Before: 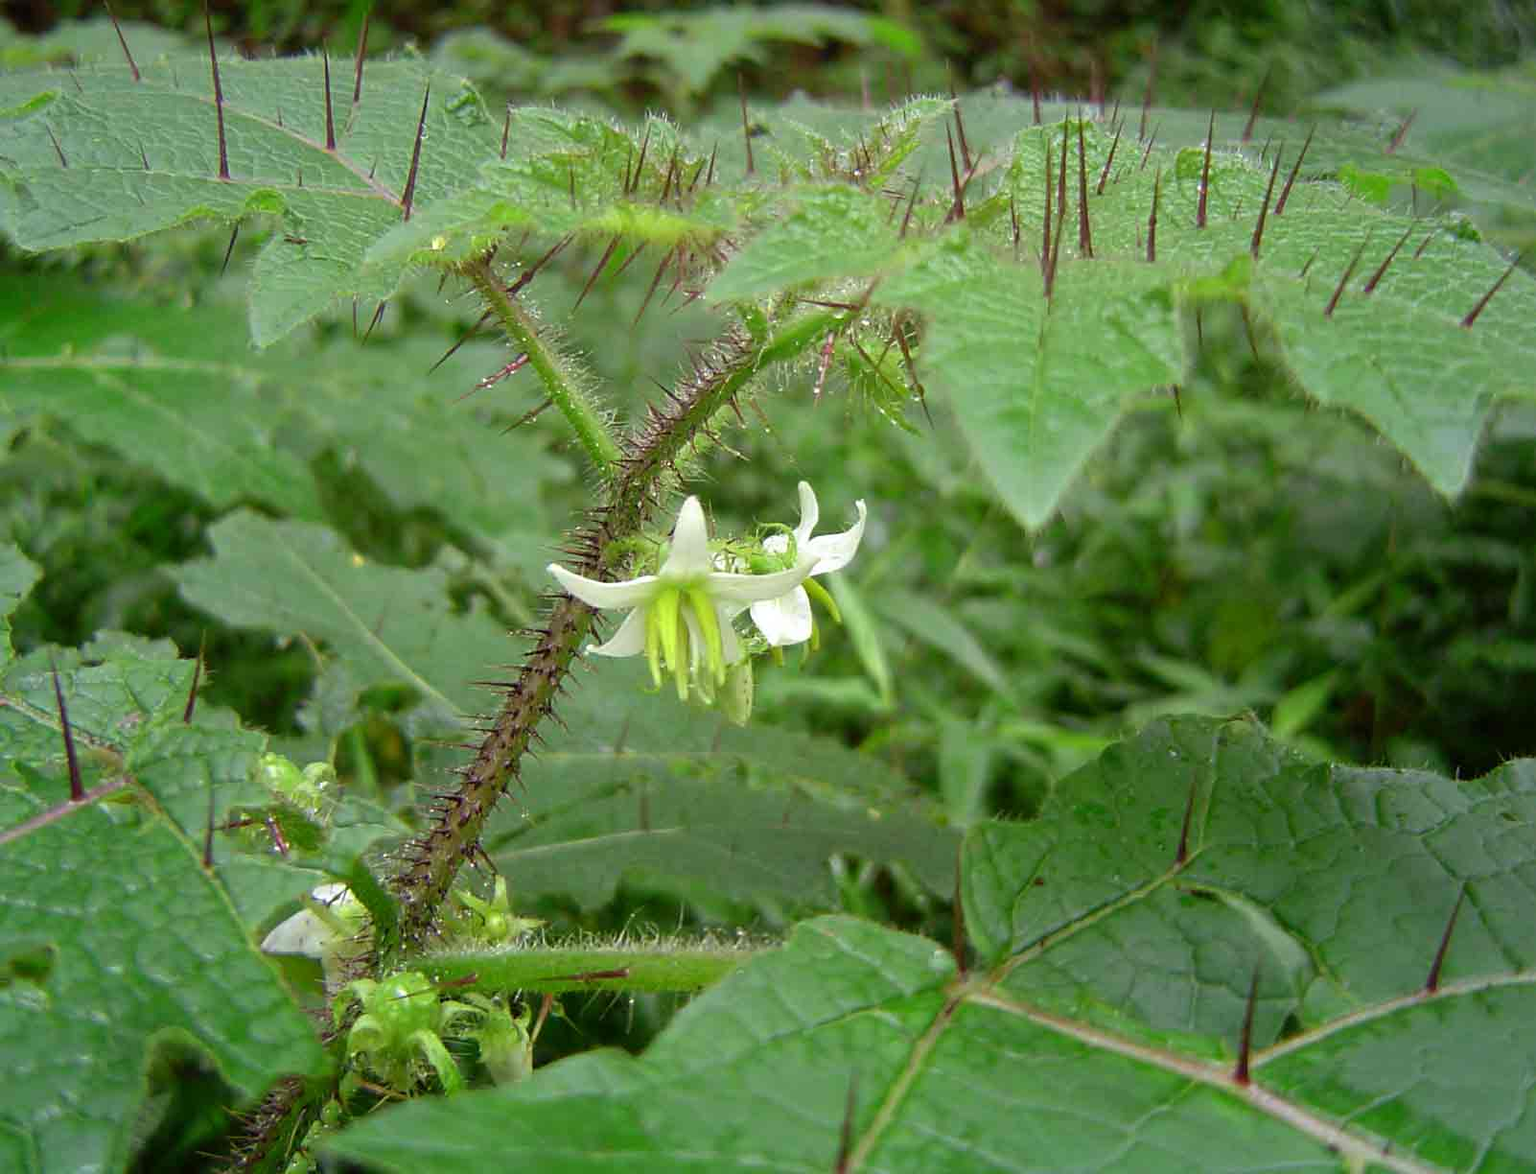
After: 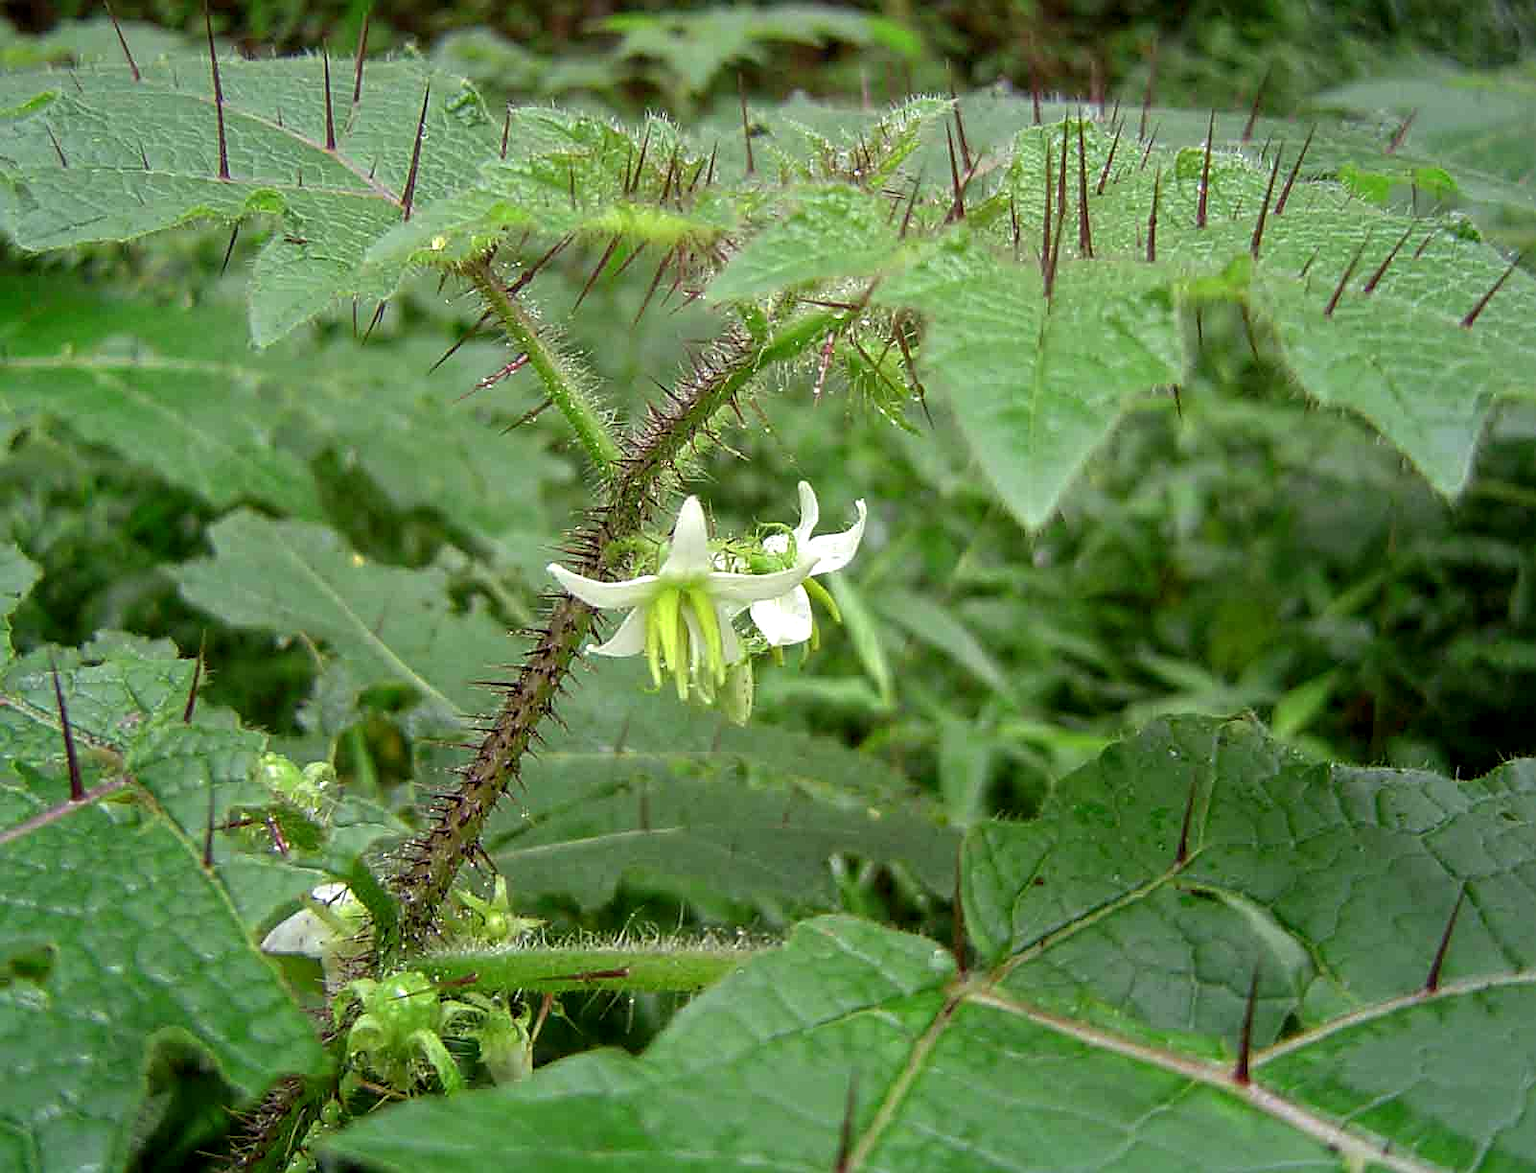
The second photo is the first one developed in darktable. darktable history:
shadows and highlights: shadows 11.01, white point adjustment 1.33, soften with gaussian
sharpen: on, module defaults
local contrast: on, module defaults
